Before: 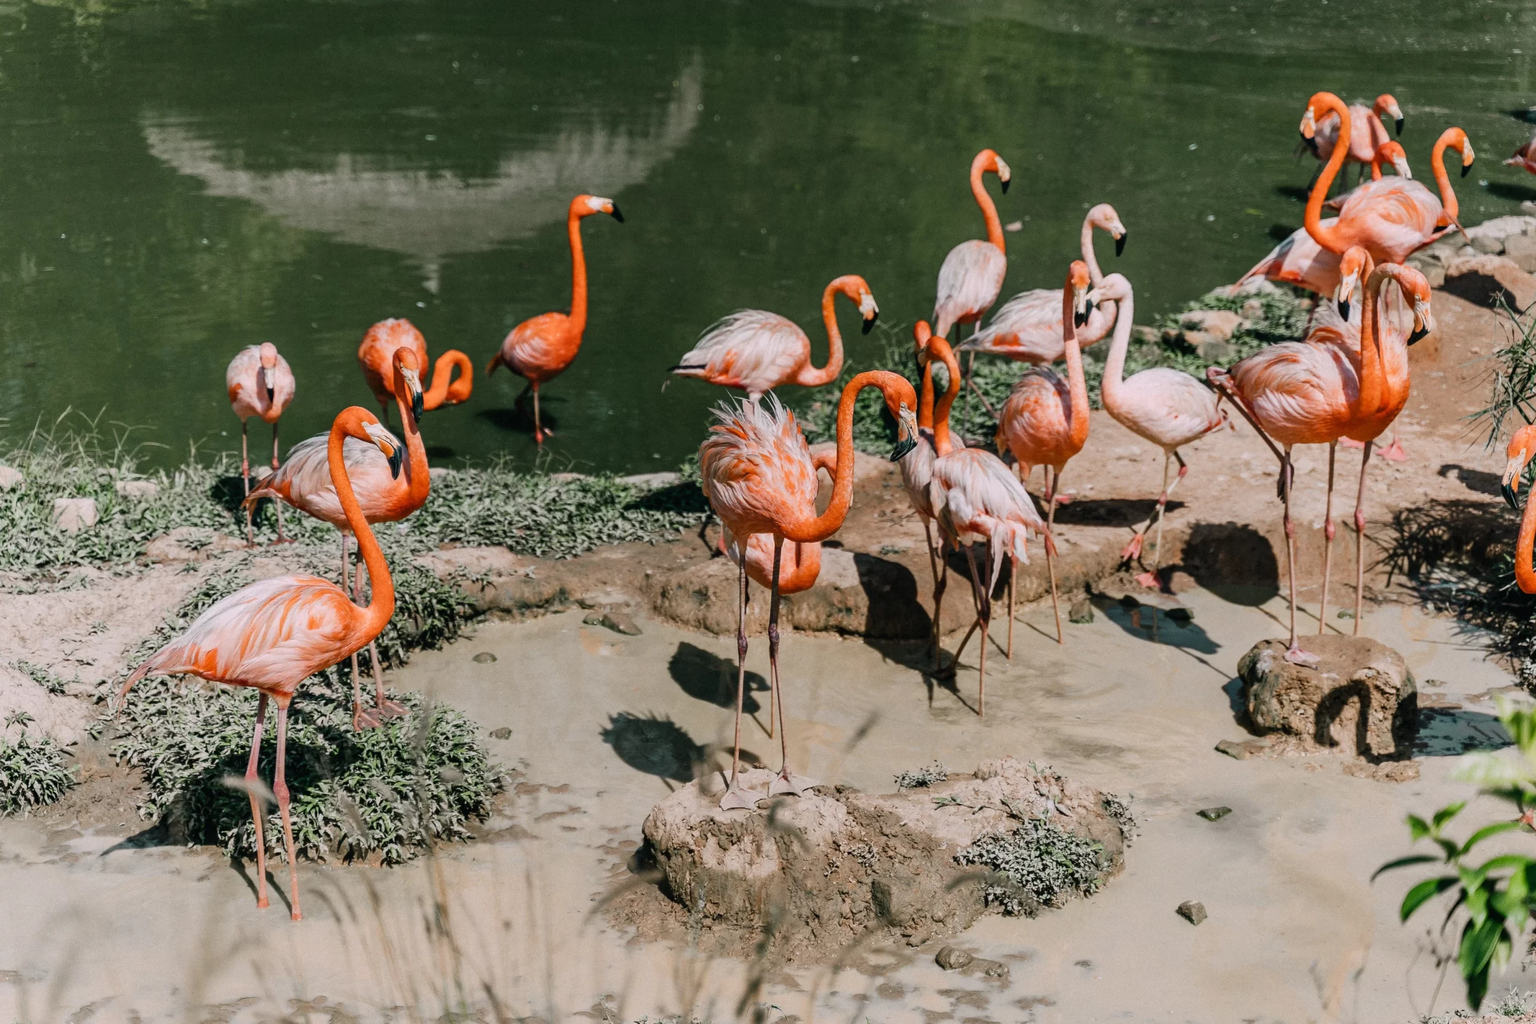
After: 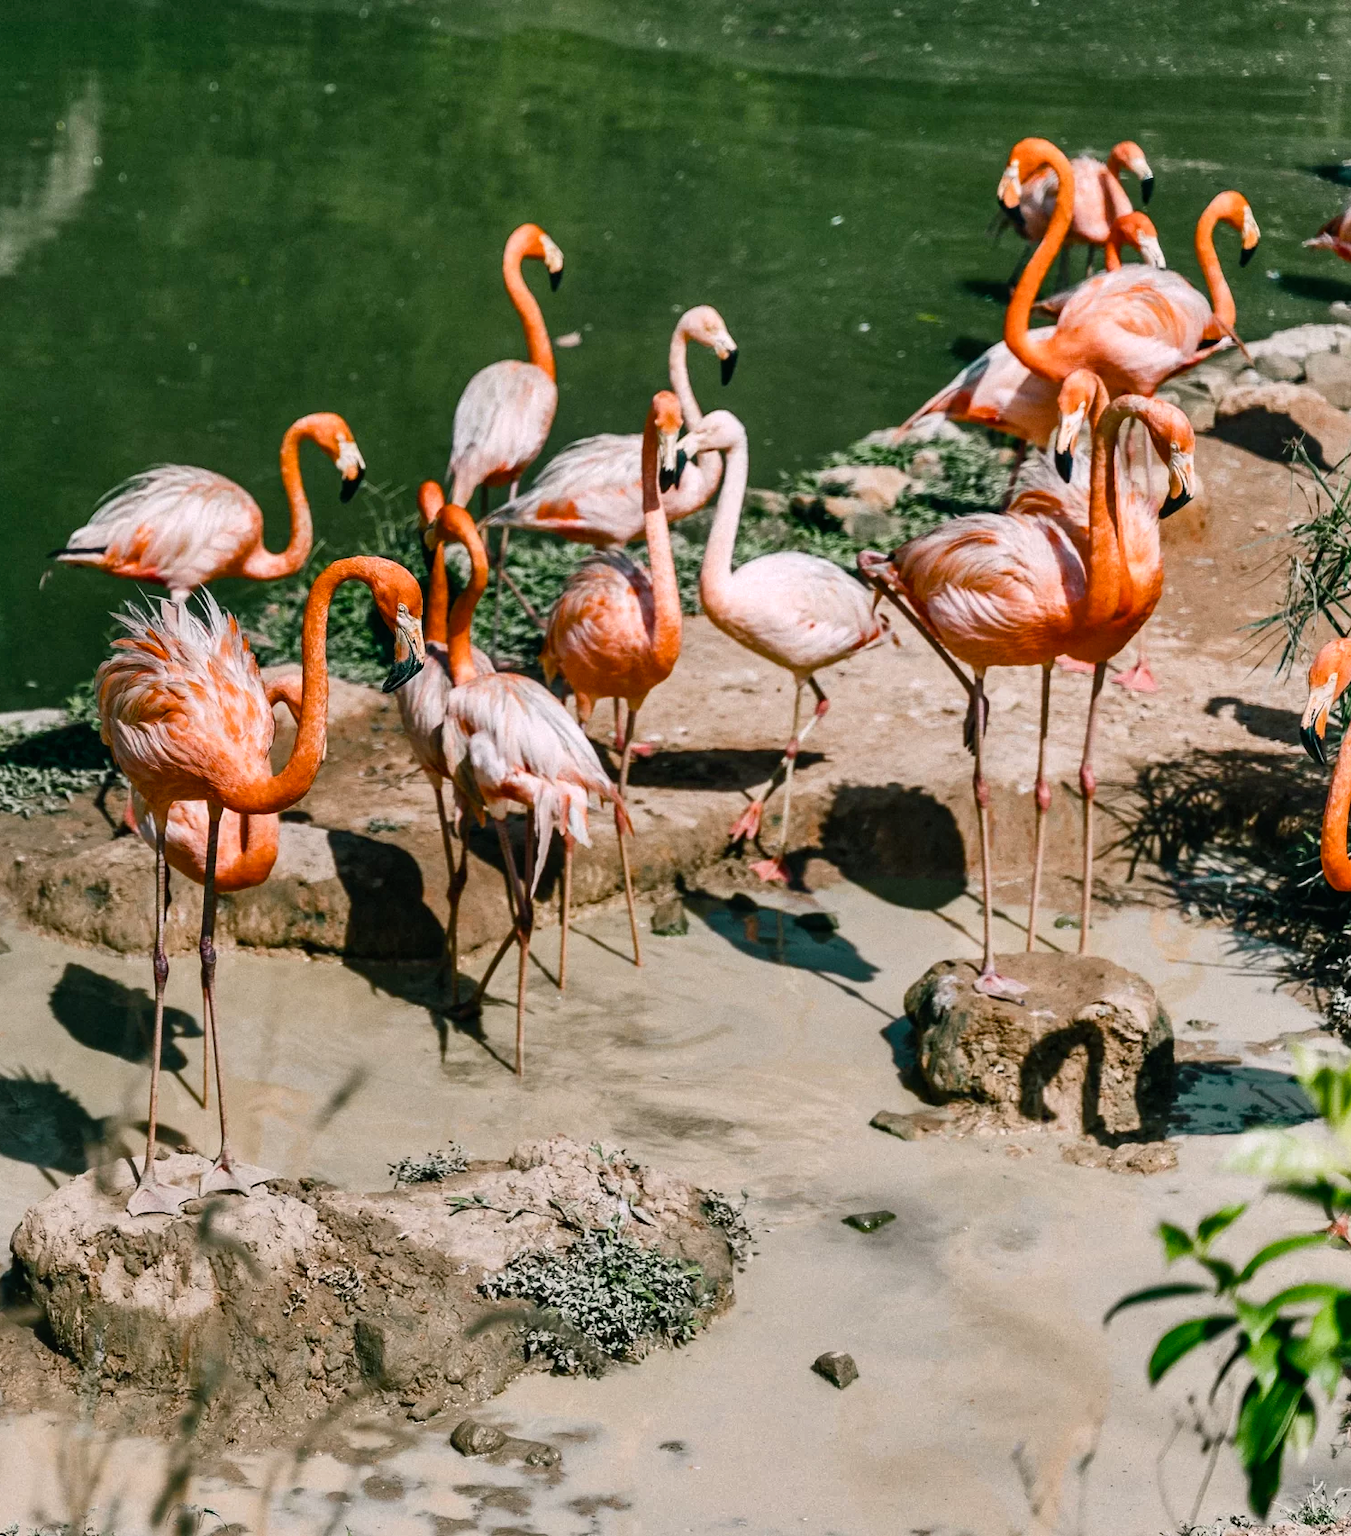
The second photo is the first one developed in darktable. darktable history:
crop: left 41.392%
color balance rgb: shadows lift › luminance -8.001%, shadows lift › chroma 2.408%, shadows lift › hue 164.83°, linear chroma grading › mid-tones 7.613%, perceptual saturation grading › global saturation 20%, perceptual saturation grading › highlights -25.401%, perceptual saturation grading › shadows 24.026%, perceptual brilliance grading › highlights 10.576%, perceptual brilliance grading › shadows -11.574%
shadows and highlights: low approximation 0.01, soften with gaussian
